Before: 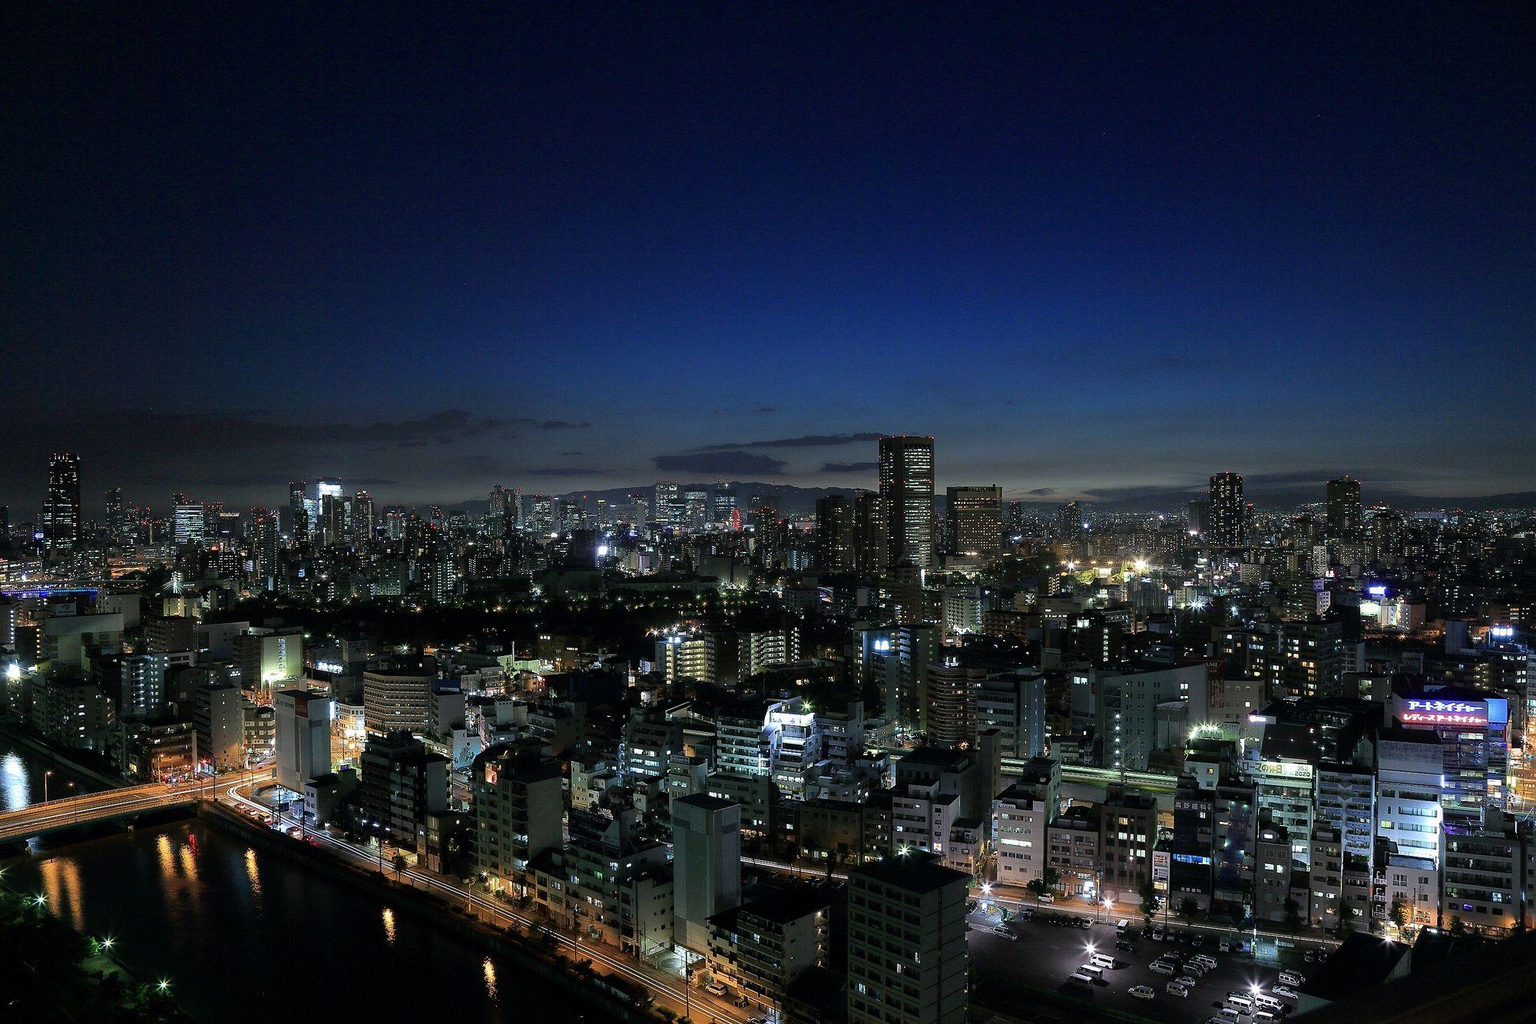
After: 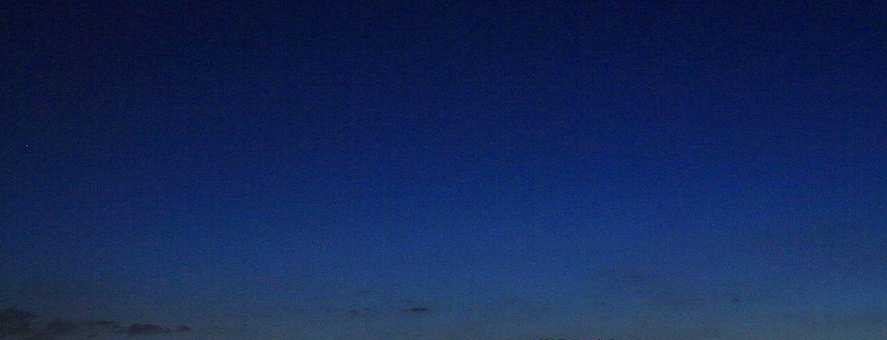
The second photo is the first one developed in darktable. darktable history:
haze removal: adaptive false
crop: left 28.986%, top 16.87%, right 26.629%, bottom 57.599%
